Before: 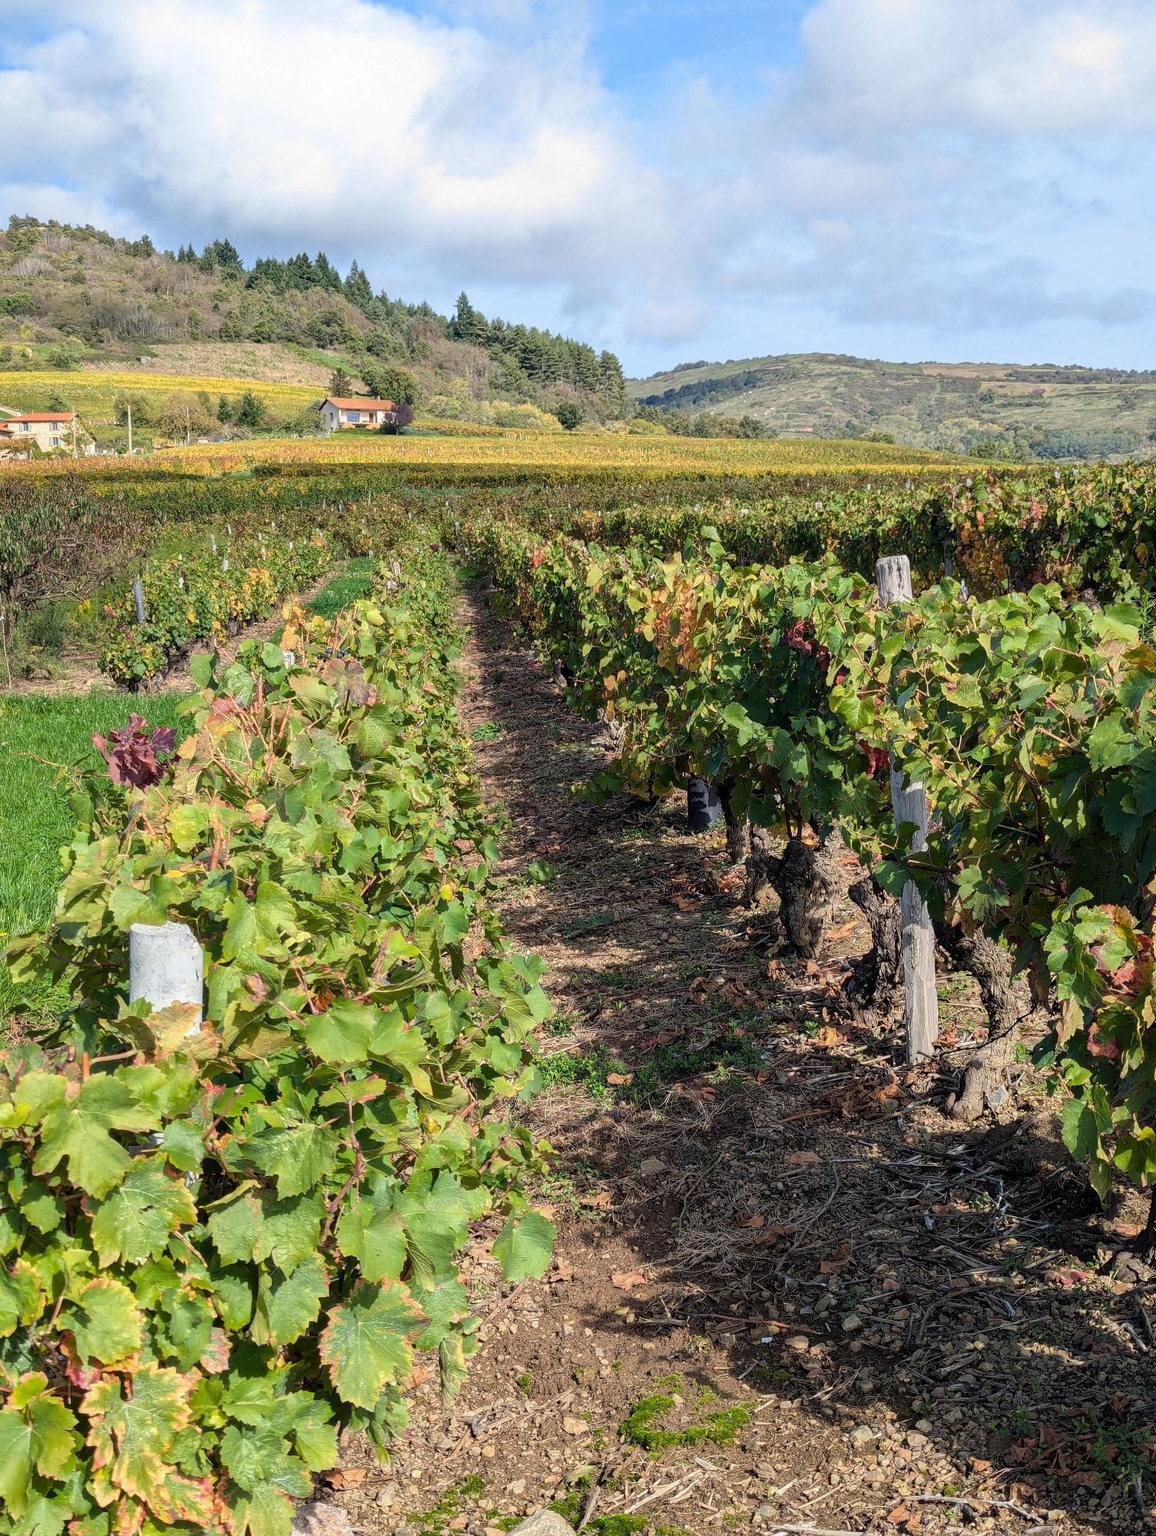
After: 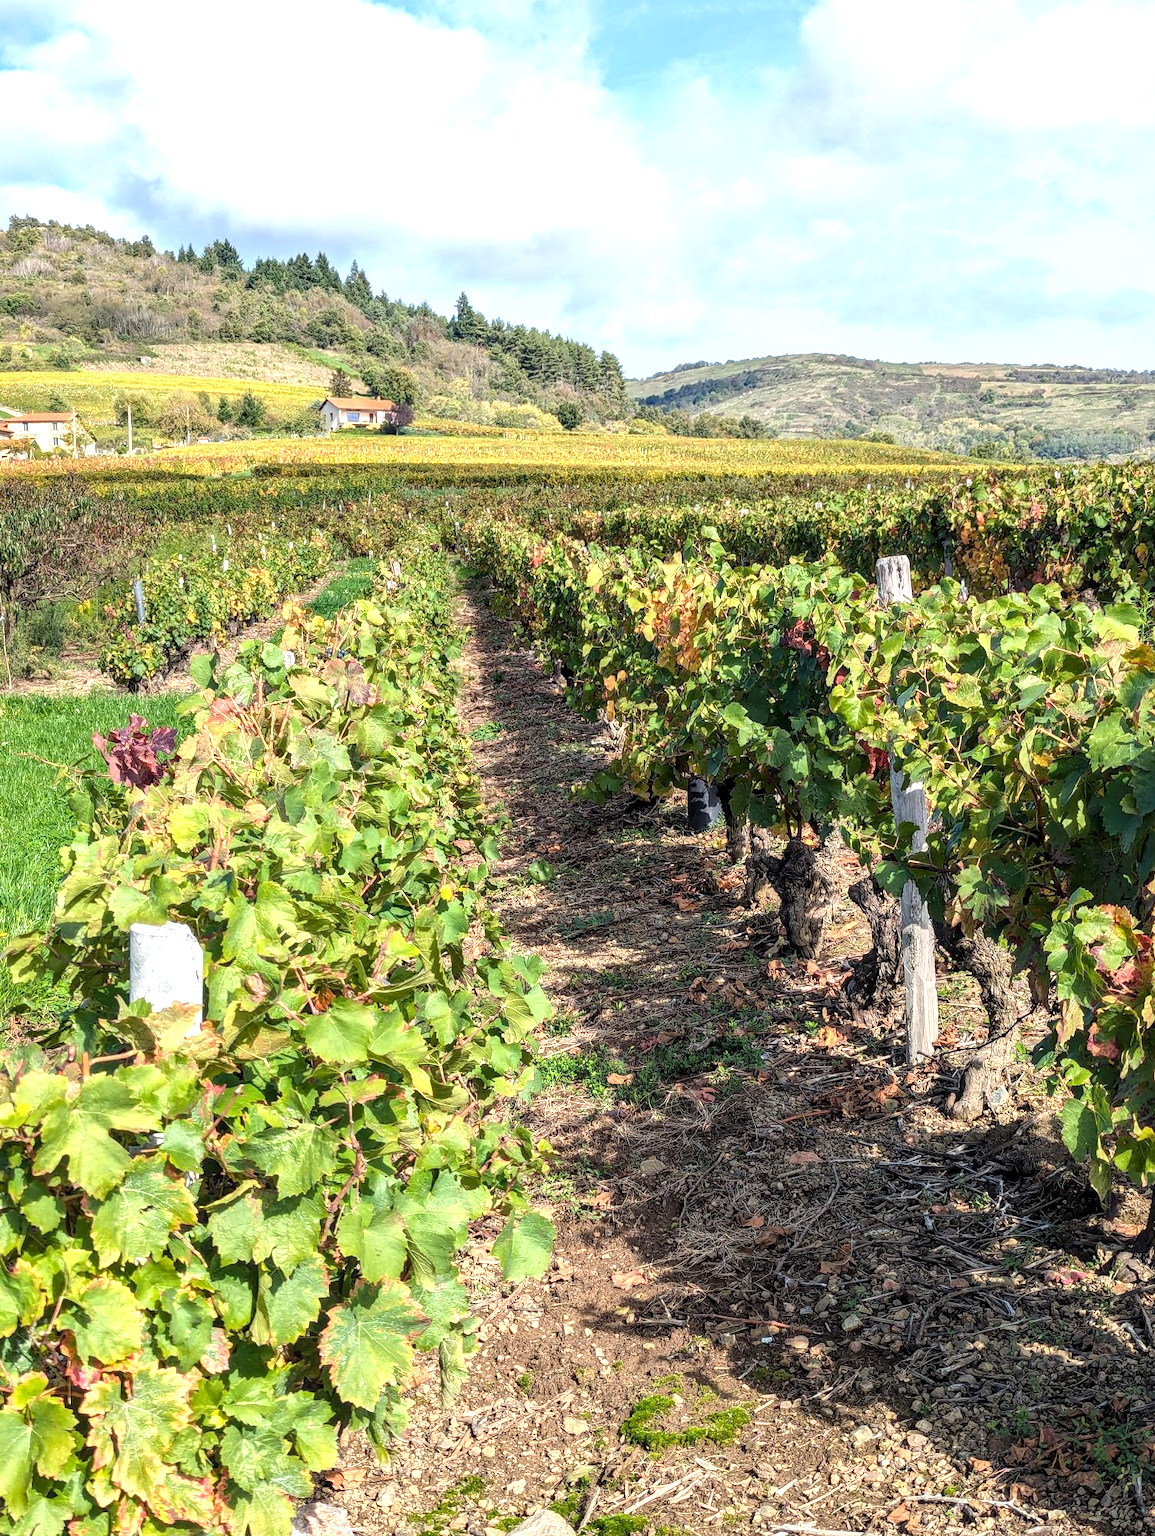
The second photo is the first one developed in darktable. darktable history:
local contrast: on, module defaults
exposure: exposure 0.7 EV, compensate highlight preservation false
